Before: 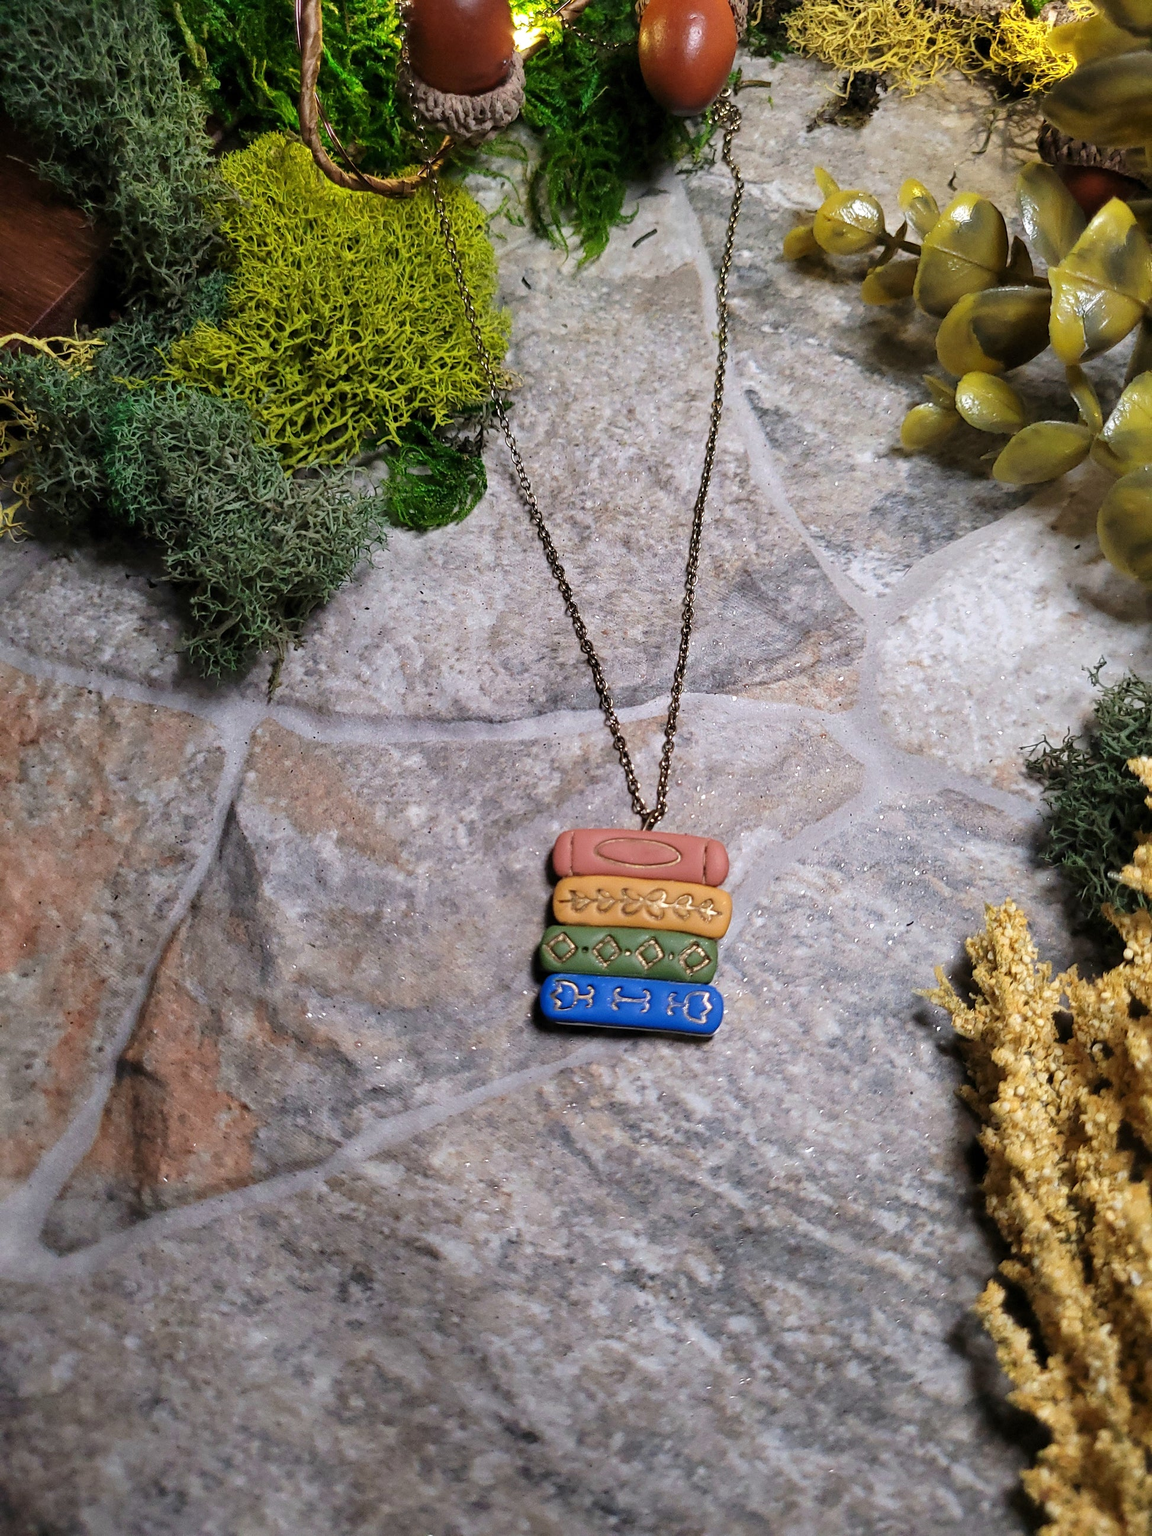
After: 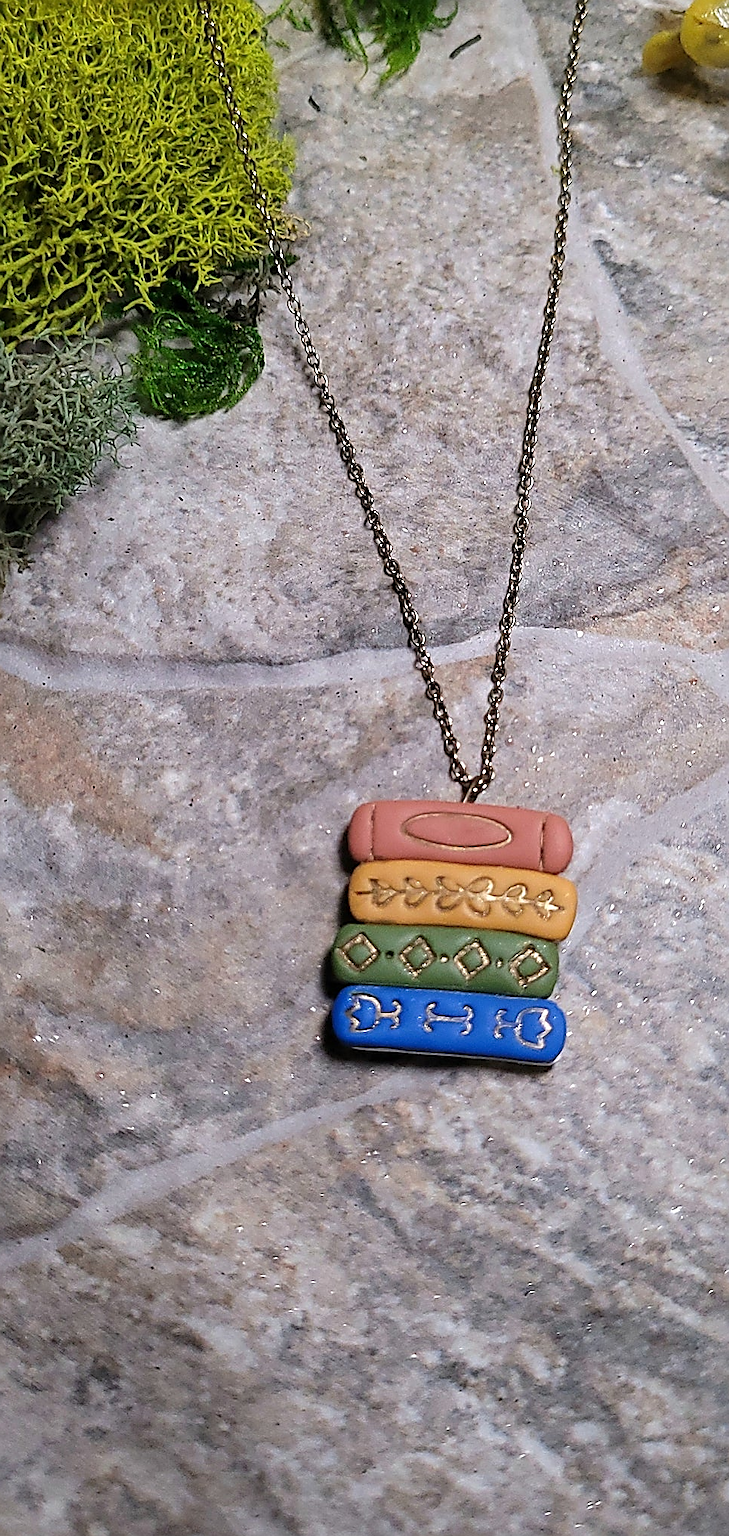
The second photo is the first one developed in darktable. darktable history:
tone equalizer: edges refinement/feathering 500, mask exposure compensation -1.57 EV, preserve details no
sharpen: radius 1.417, amount 1.247, threshold 0.848
crop and rotate: angle 0.022°, left 24.31%, top 13.129%, right 26.075%, bottom 8.482%
